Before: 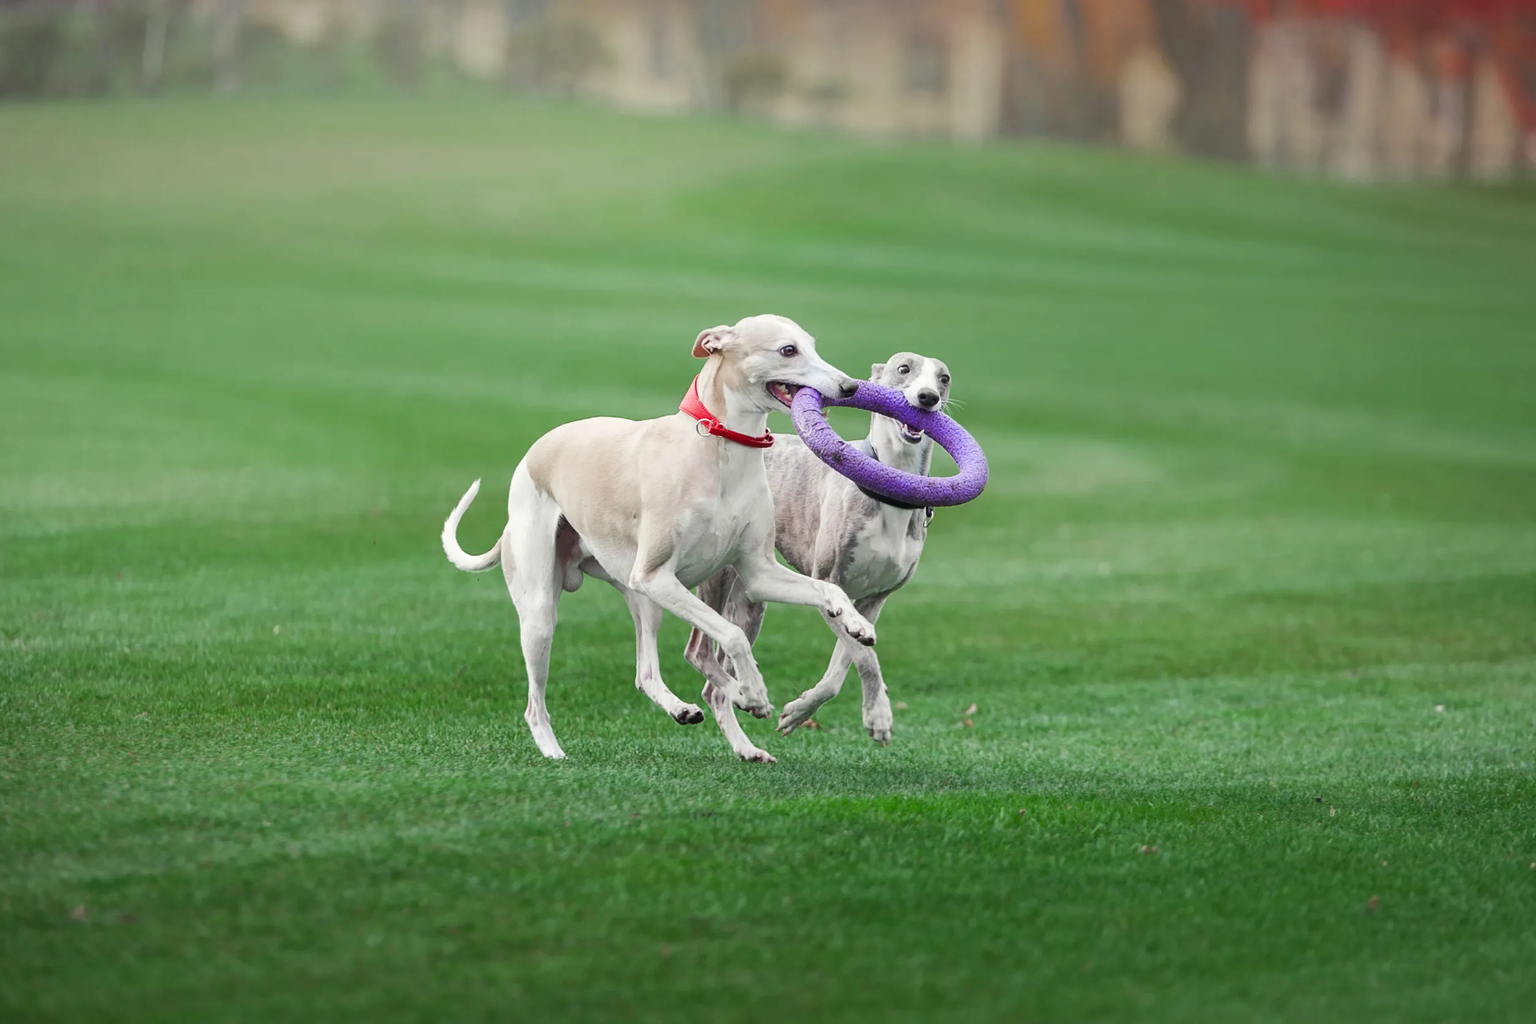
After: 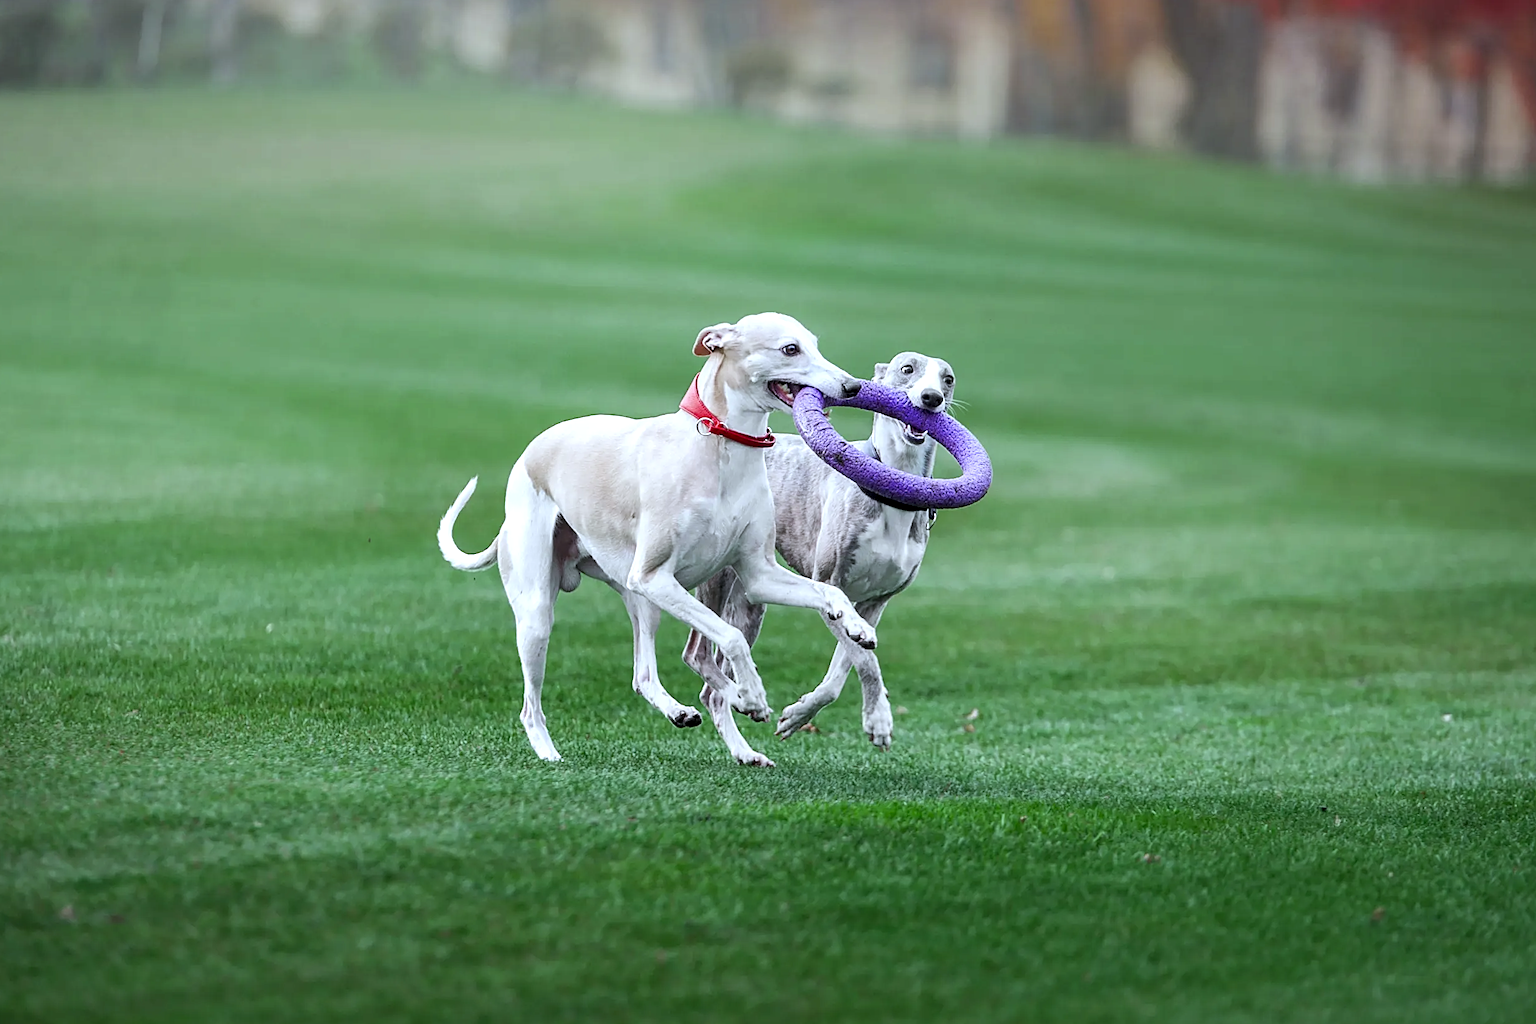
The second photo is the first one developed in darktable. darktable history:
sharpen: on, module defaults
white balance: red 0.931, blue 1.11
crop and rotate: angle -0.5°
local contrast: detail 135%, midtone range 0.75
